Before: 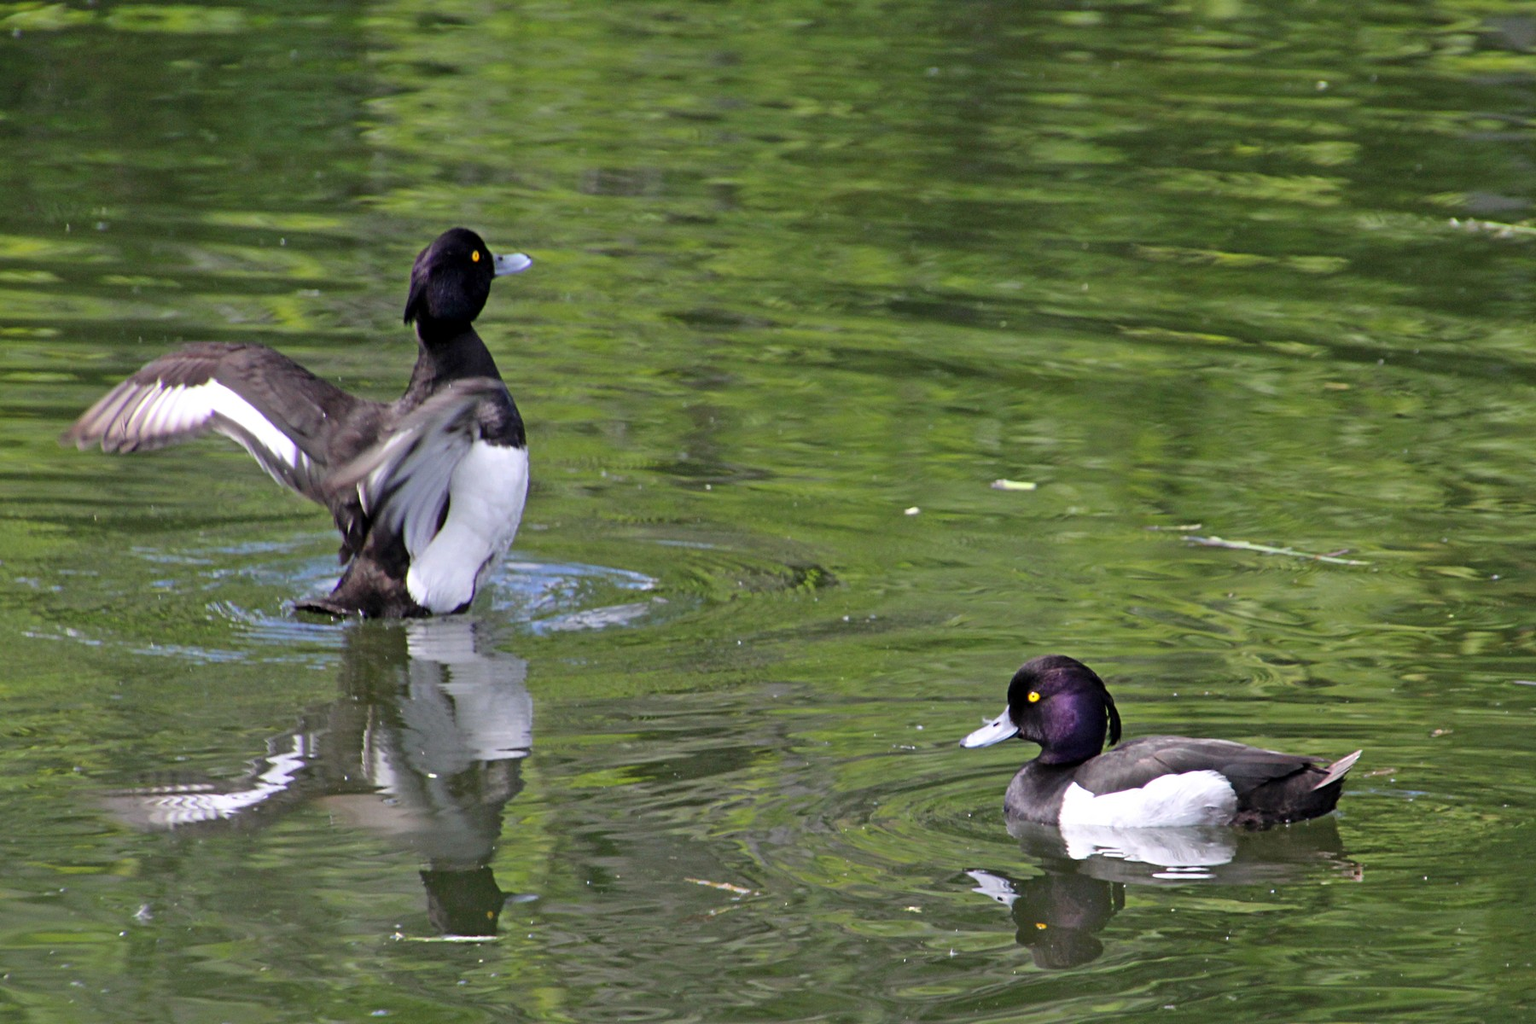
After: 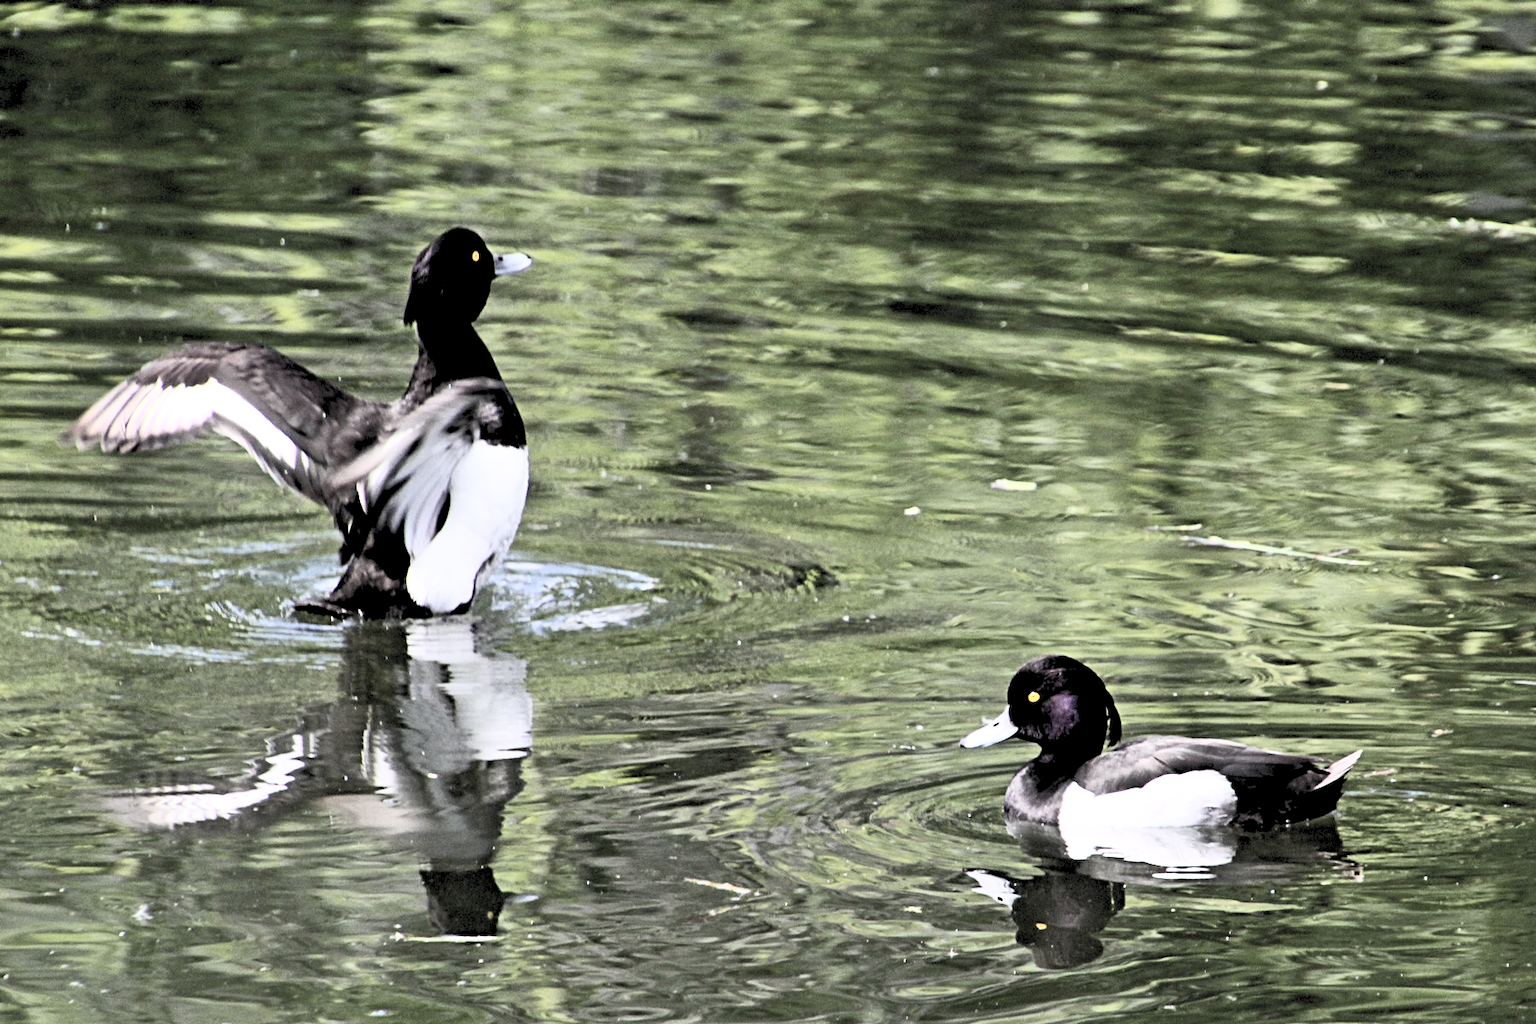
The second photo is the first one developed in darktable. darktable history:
rgb levels: levels [[0.034, 0.472, 0.904], [0, 0.5, 1], [0, 0.5, 1]]
contrast brightness saturation: contrast 0.57, brightness 0.57, saturation -0.34
